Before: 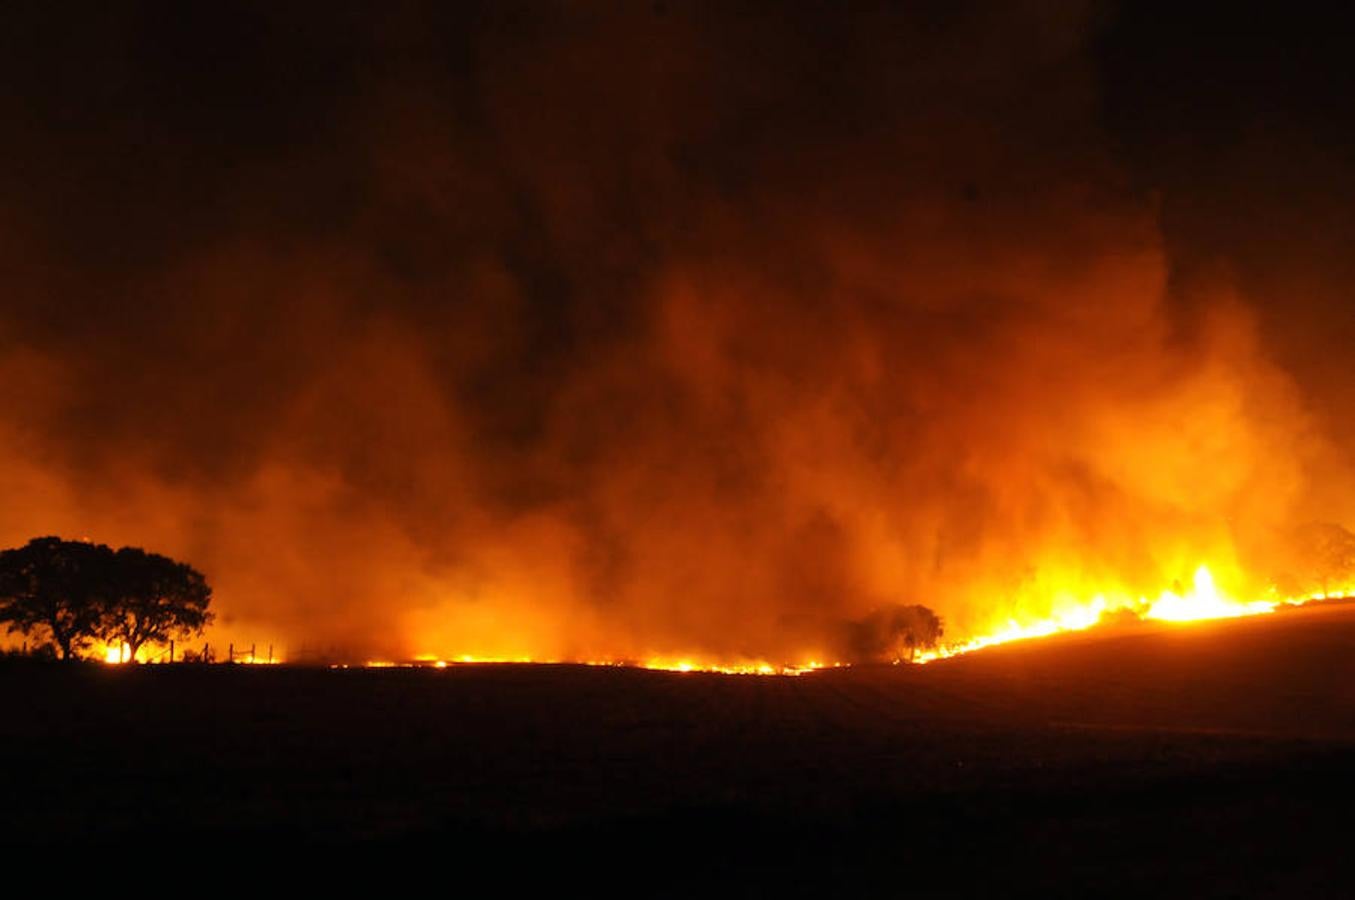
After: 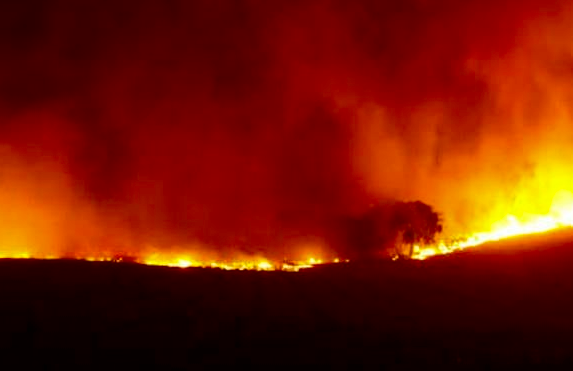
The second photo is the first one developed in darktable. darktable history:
crop: left 37.048%, top 44.95%, right 20.601%, bottom 13.798%
contrast brightness saturation: contrast 0.135, brightness -0.23, saturation 0.142
